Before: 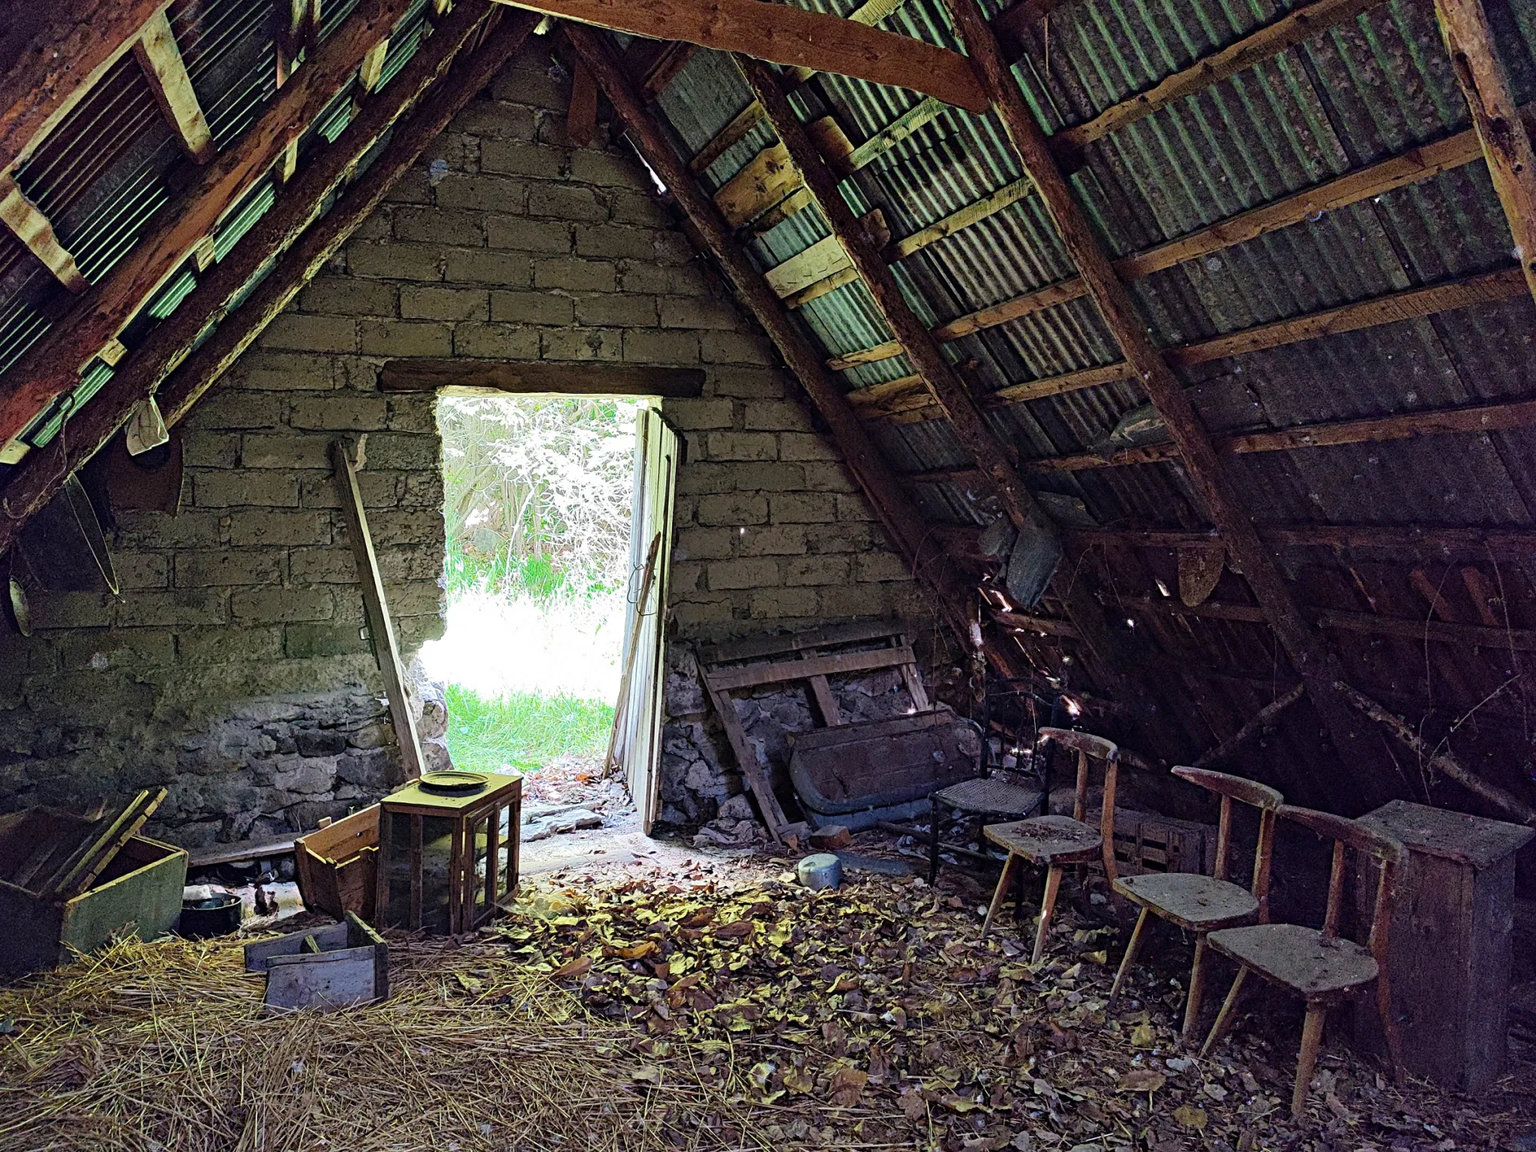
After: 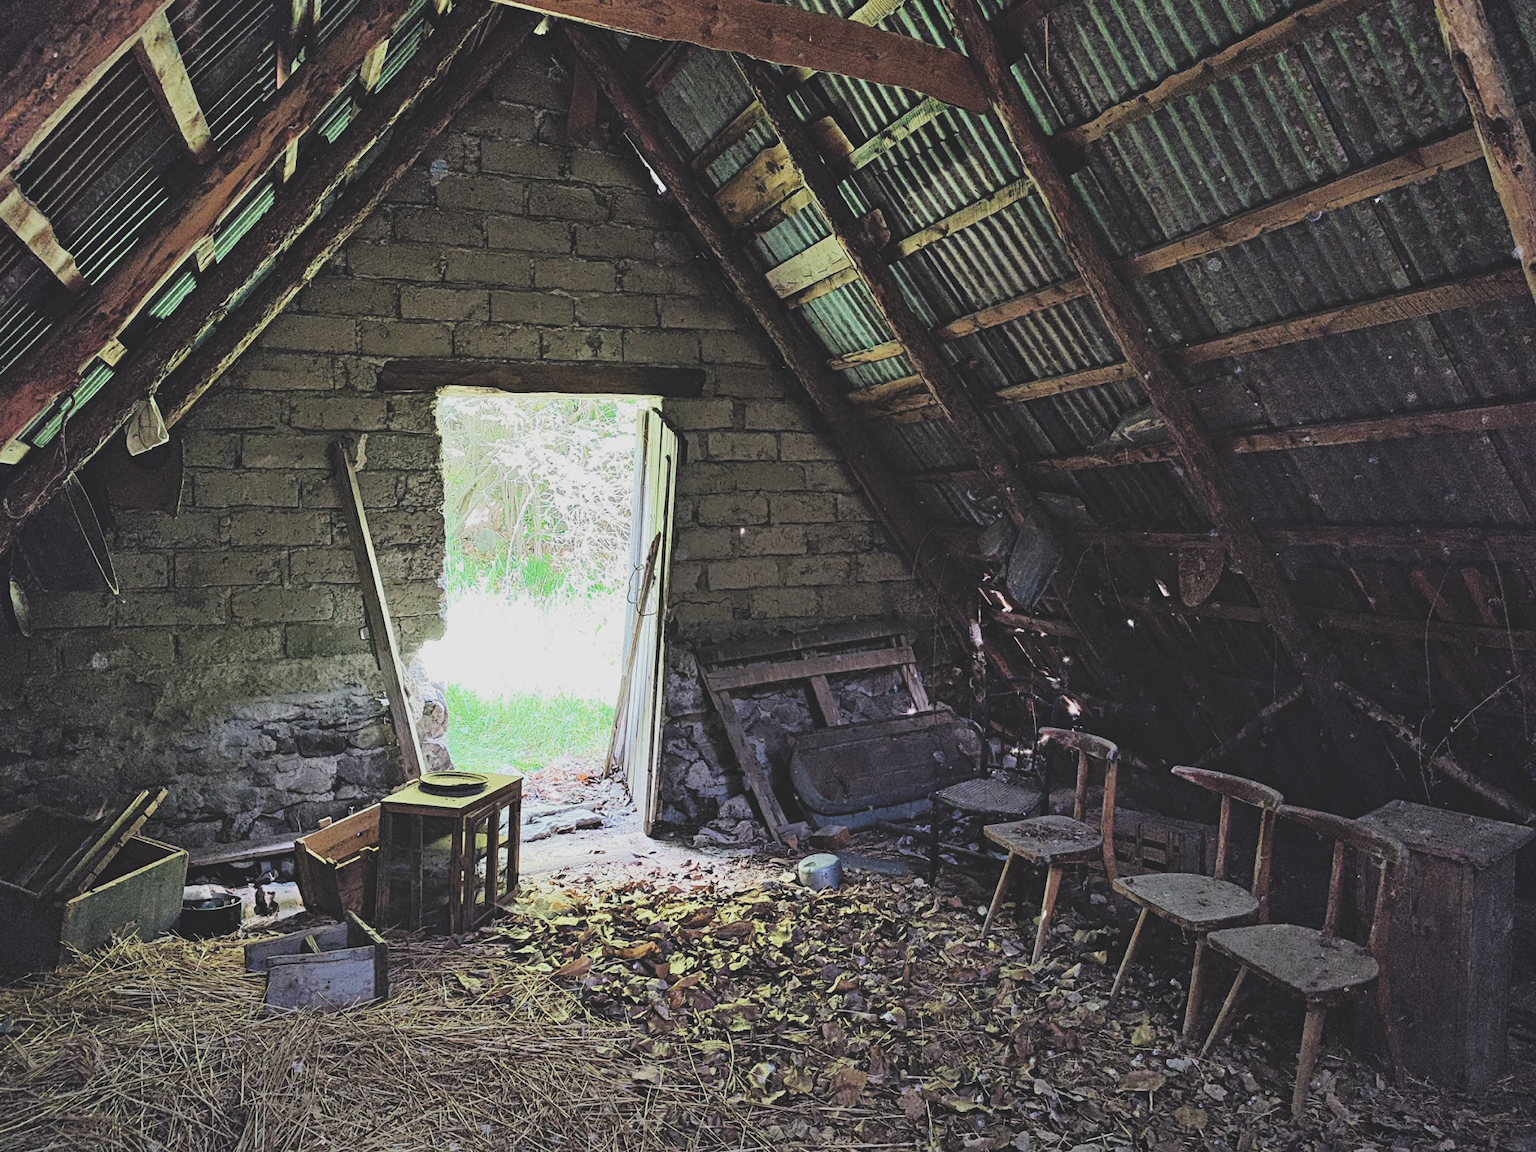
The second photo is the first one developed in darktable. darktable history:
vignetting: brightness -0.192, saturation -0.294, center (-0.051, -0.357)
filmic rgb: black relative exposure -7.65 EV, white relative exposure 4.56 EV, hardness 3.61, contrast 1.261, color science v4 (2020)
exposure: black level correction -0.041, exposure 0.061 EV, compensate exposure bias true, compensate highlight preservation false
